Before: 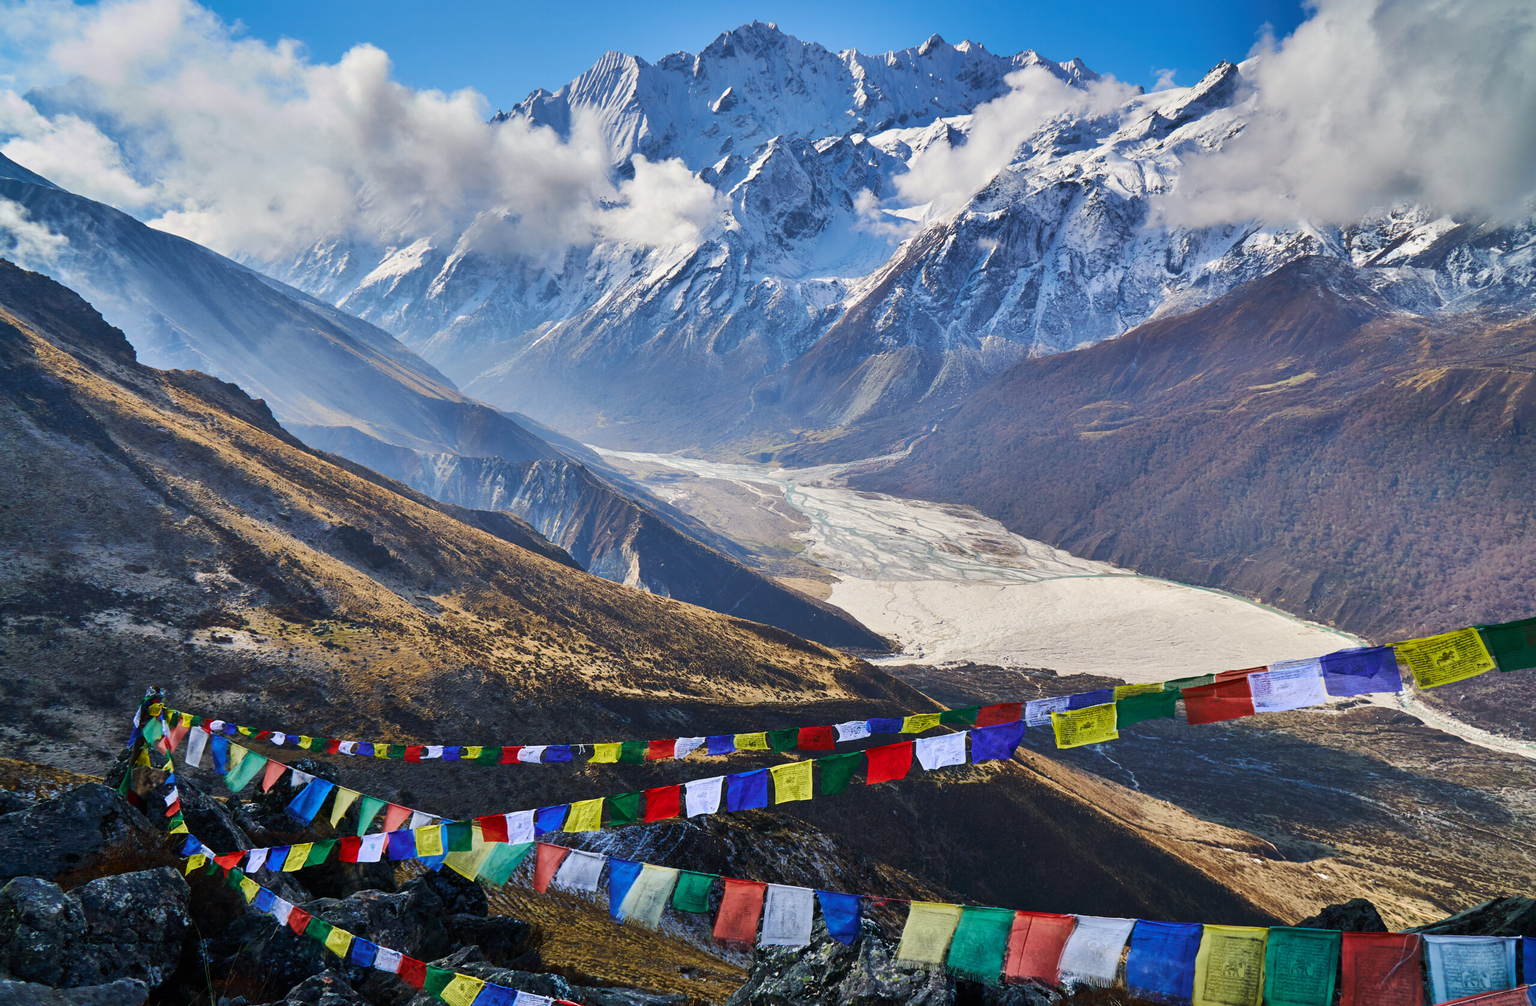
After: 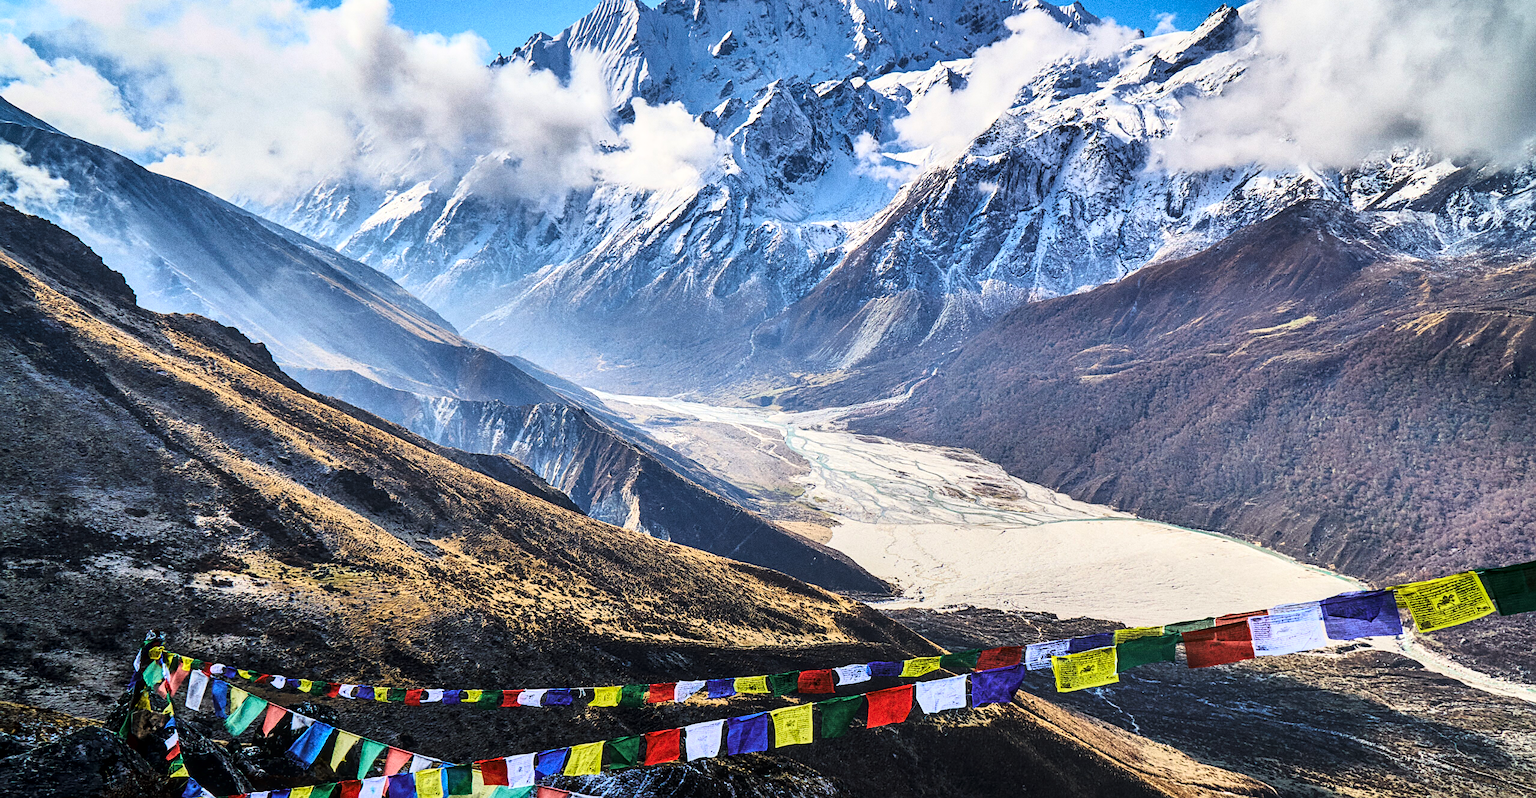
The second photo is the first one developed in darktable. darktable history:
sharpen: on, module defaults
tone curve: curves: ch0 [(0.016, 0.011) (0.084, 0.026) (0.469, 0.508) (0.721, 0.862) (1, 1)], color space Lab, linked channels, preserve colors none
local contrast: detail 130%
grain: coarseness 0.09 ISO, strength 40%
crop and rotate: top 5.667%, bottom 14.937%
